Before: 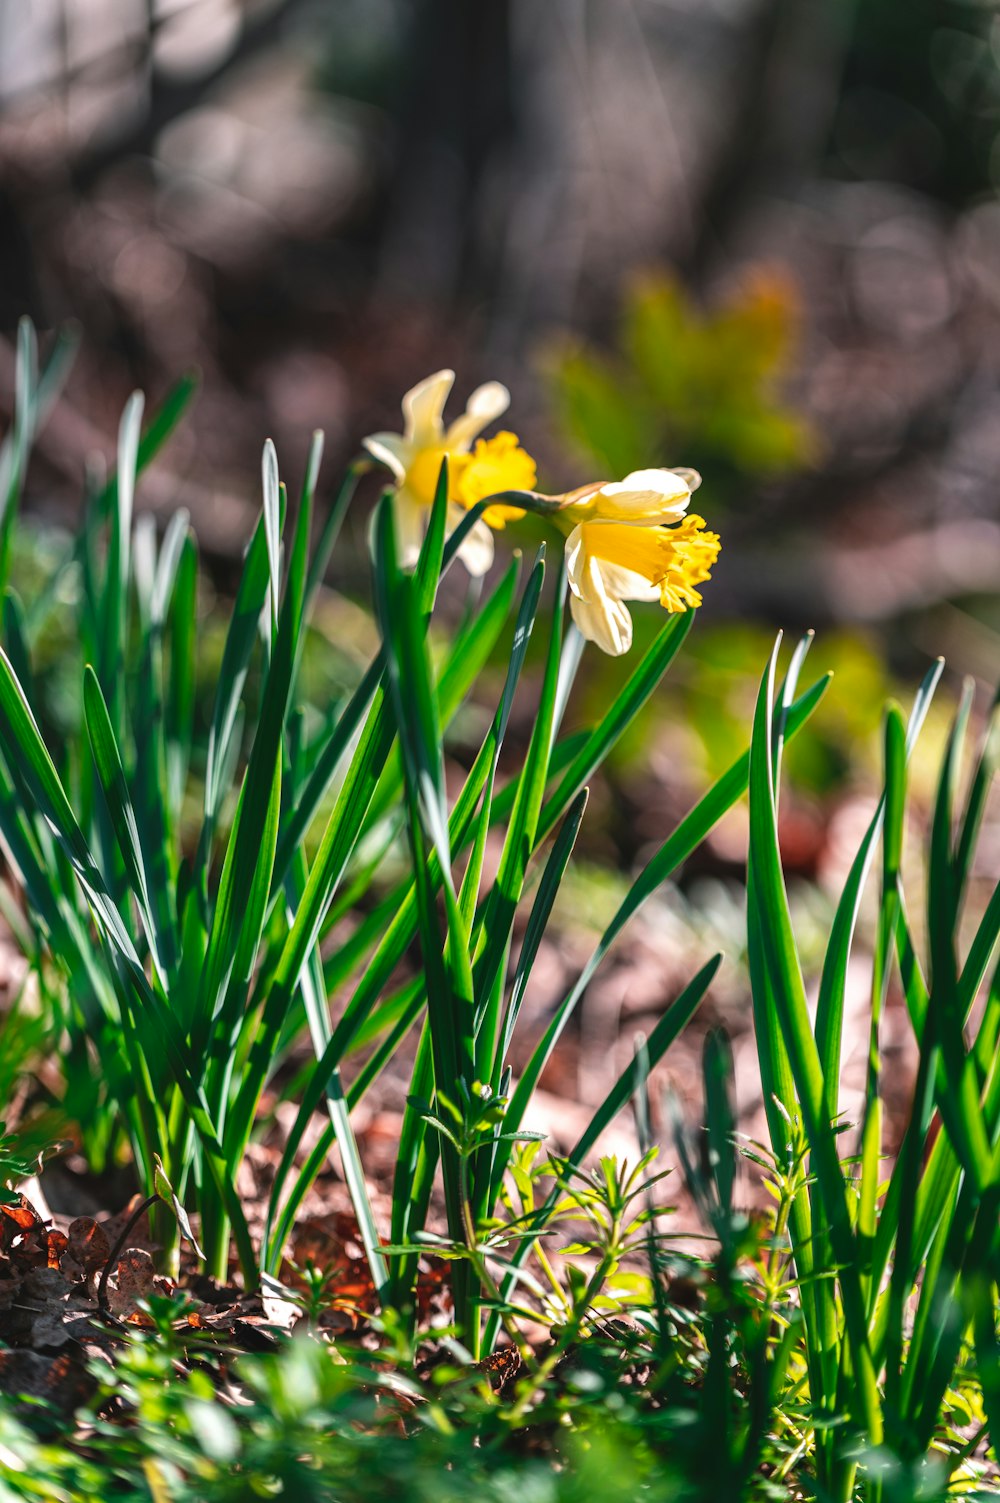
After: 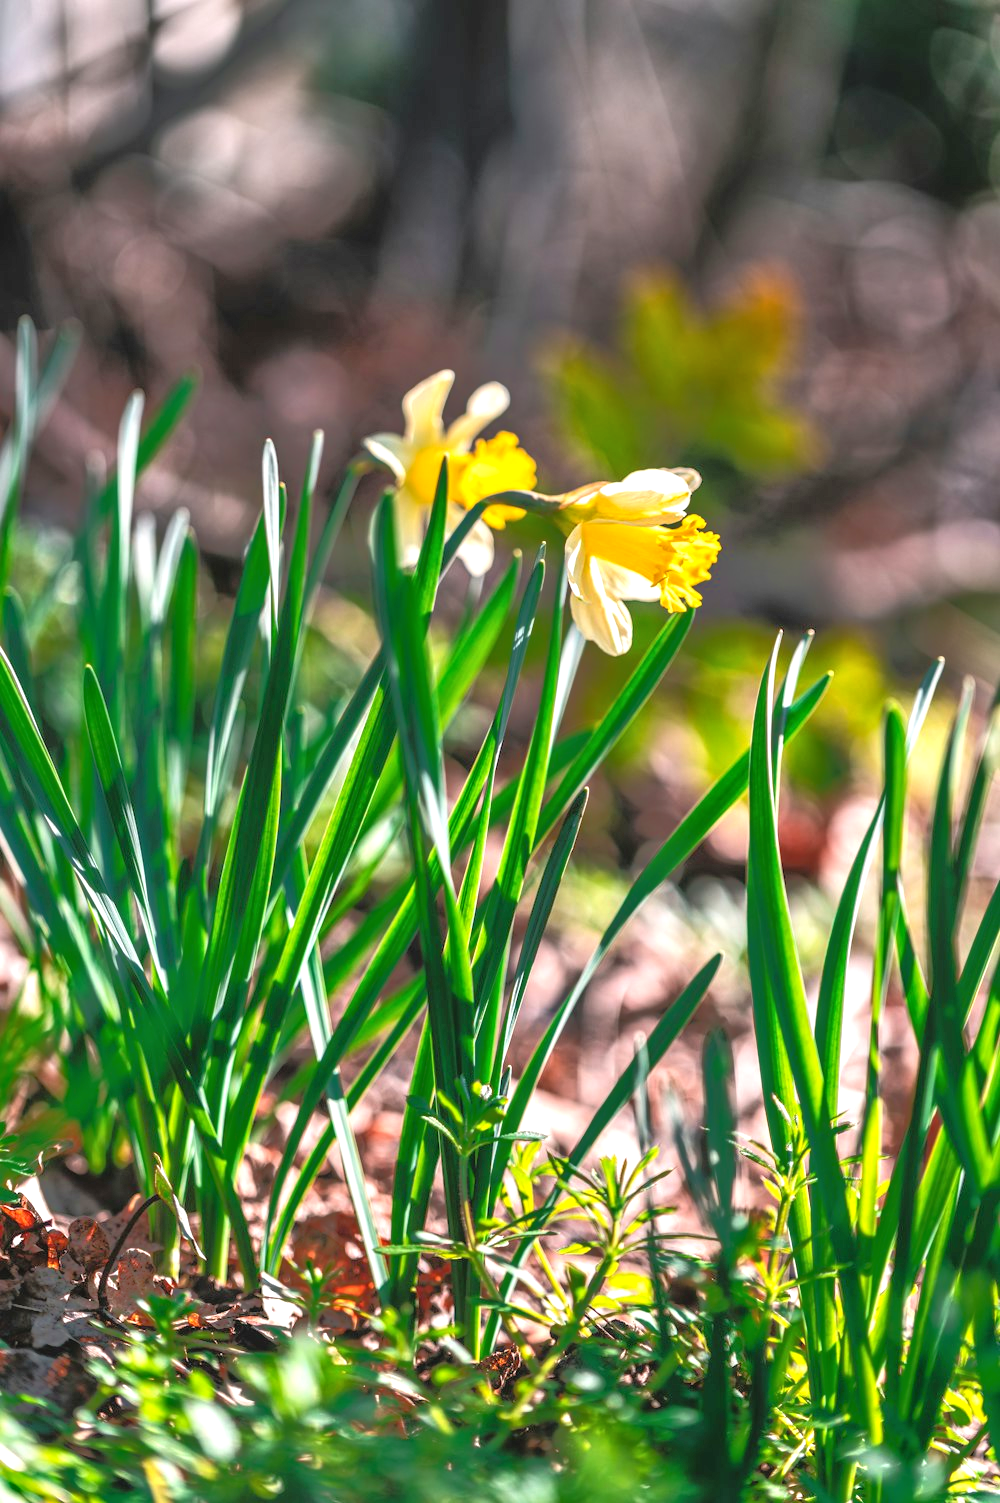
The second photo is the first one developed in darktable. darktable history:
tone equalizer: -8 EV -0.528 EV, -7 EV -0.319 EV, -6 EV -0.083 EV, -5 EV 0.413 EV, -4 EV 0.985 EV, -3 EV 0.791 EV, -2 EV -0.01 EV, -1 EV 0.14 EV, +0 EV -0.012 EV, smoothing 1
local contrast: detail 110%
exposure: exposure 0.485 EV, compensate highlight preservation false
